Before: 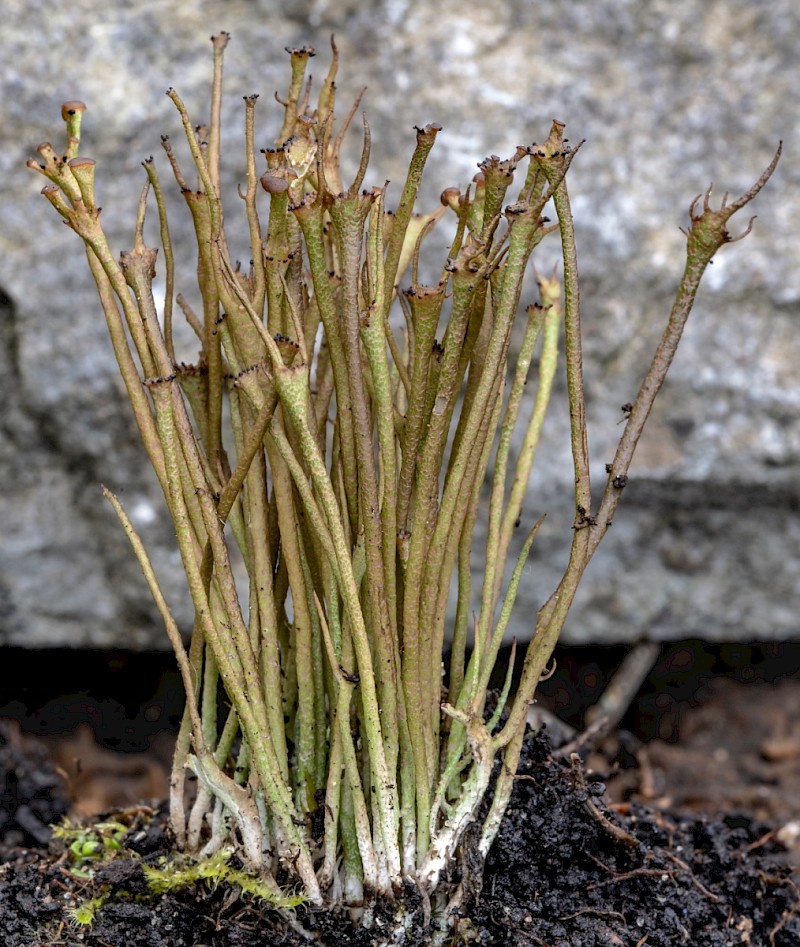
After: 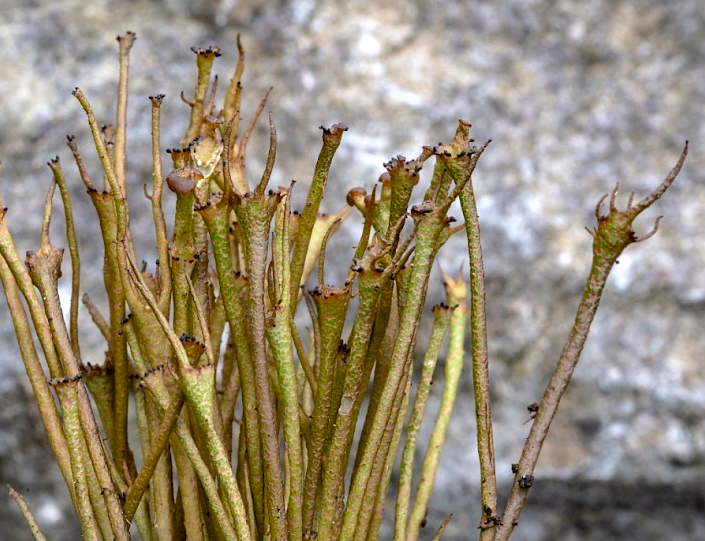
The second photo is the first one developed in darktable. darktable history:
crop and rotate: left 11.812%, bottom 42.776%
vignetting: fall-off start 100%, fall-off radius 64.94%, automatic ratio true, unbound false
color balance rgb: linear chroma grading › shadows 16%, perceptual saturation grading › global saturation 8%, perceptual saturation grading › shadows 4%, perceptual brilliance grading › global brilliance 2%, perceptual brilliance grading › highlights 8%, perceptual brilliance grading › shadows -4%, global vibrance 16%, saturation formula JzAzBz (2021)
